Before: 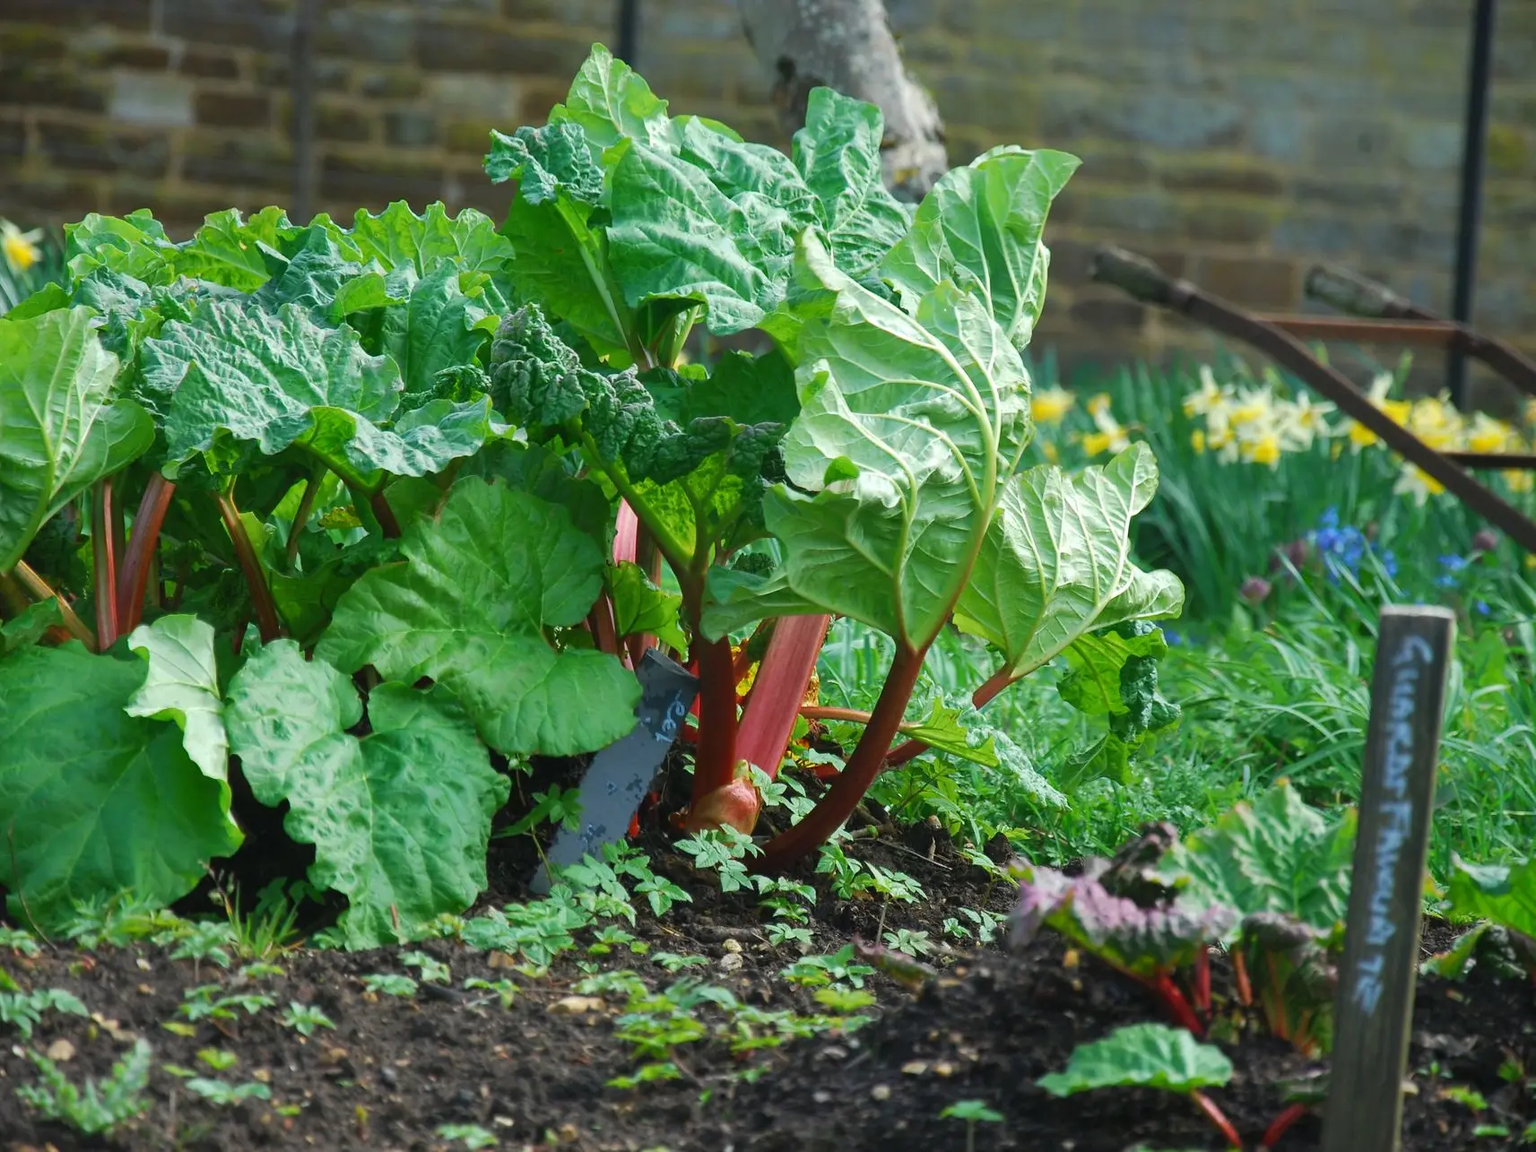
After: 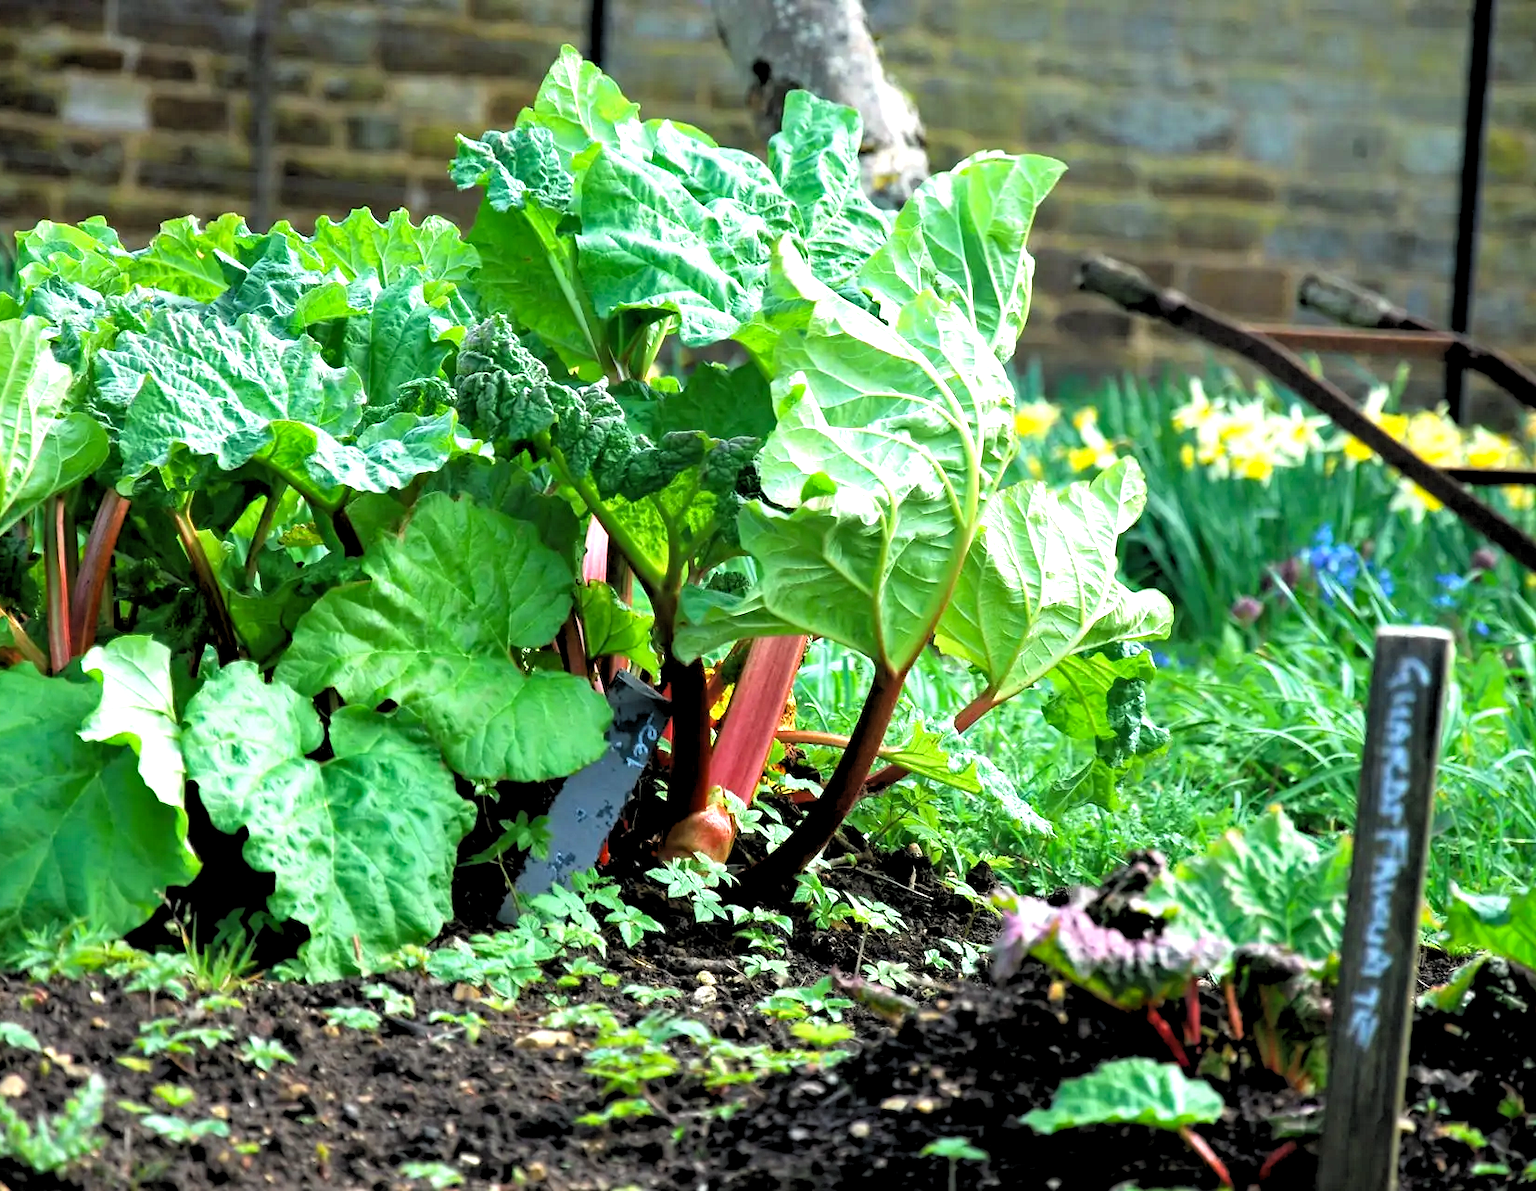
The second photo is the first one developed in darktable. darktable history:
crop and rotate: left 3.238%
exposure: exposure 0.999 EV, compensate highlight preservation false
rgb levels: levels [[0.034, 0.472, 0.904], [0, 0.5, 1], [0, 0.5, 1]]
haze removal: compatibility mode true, adaptive false
